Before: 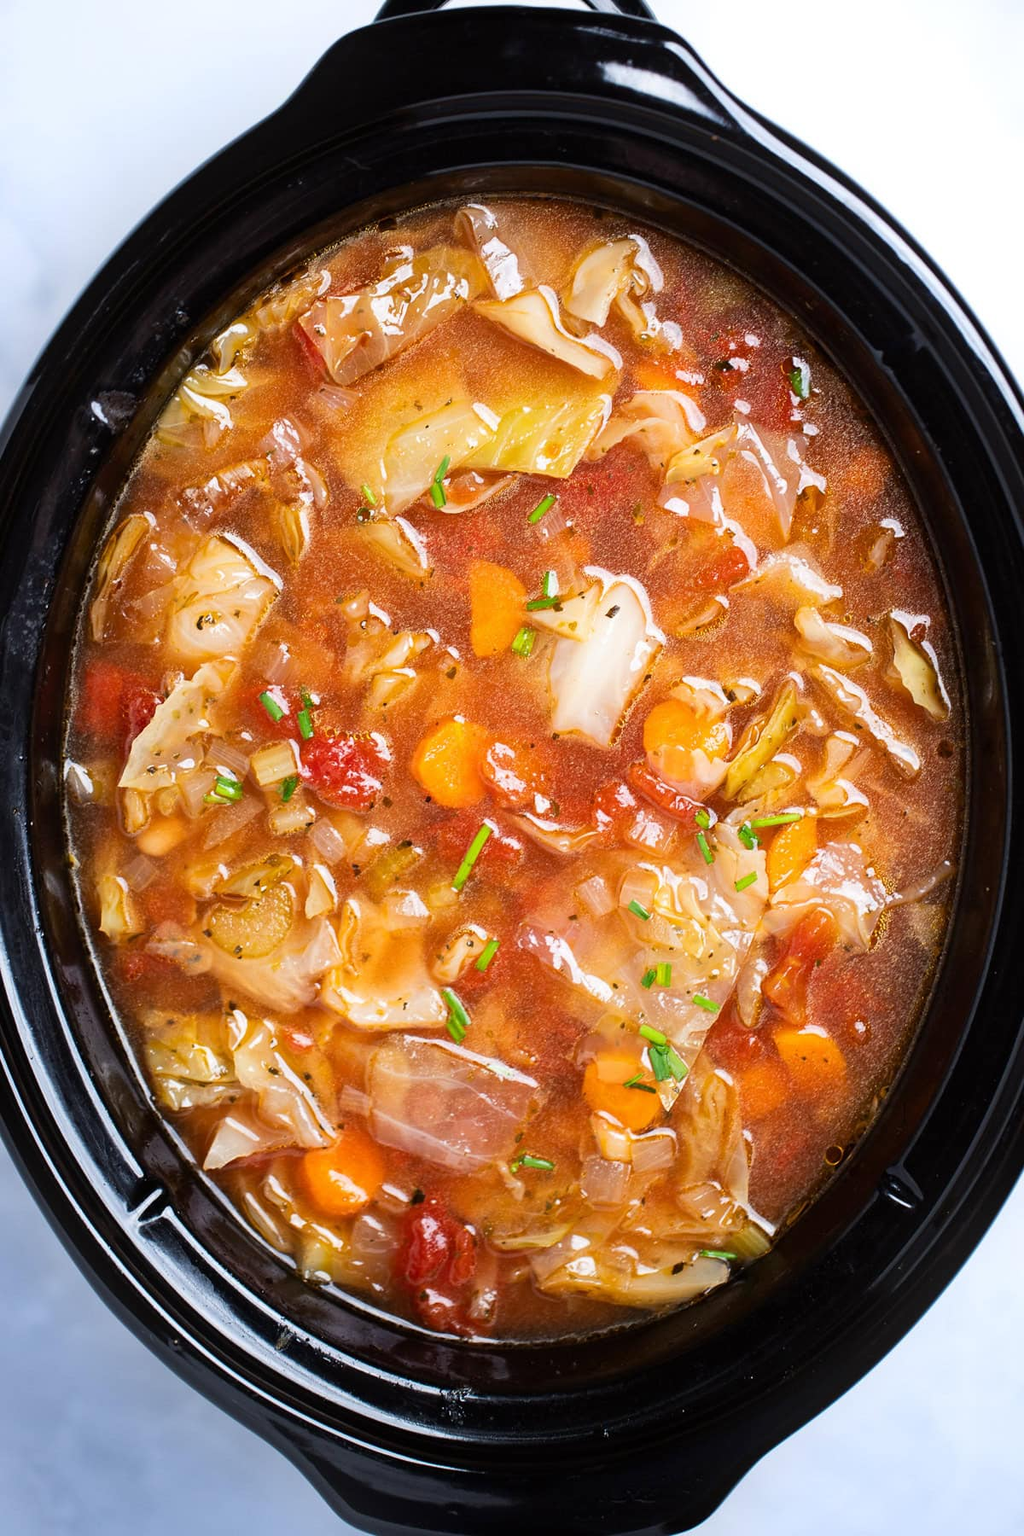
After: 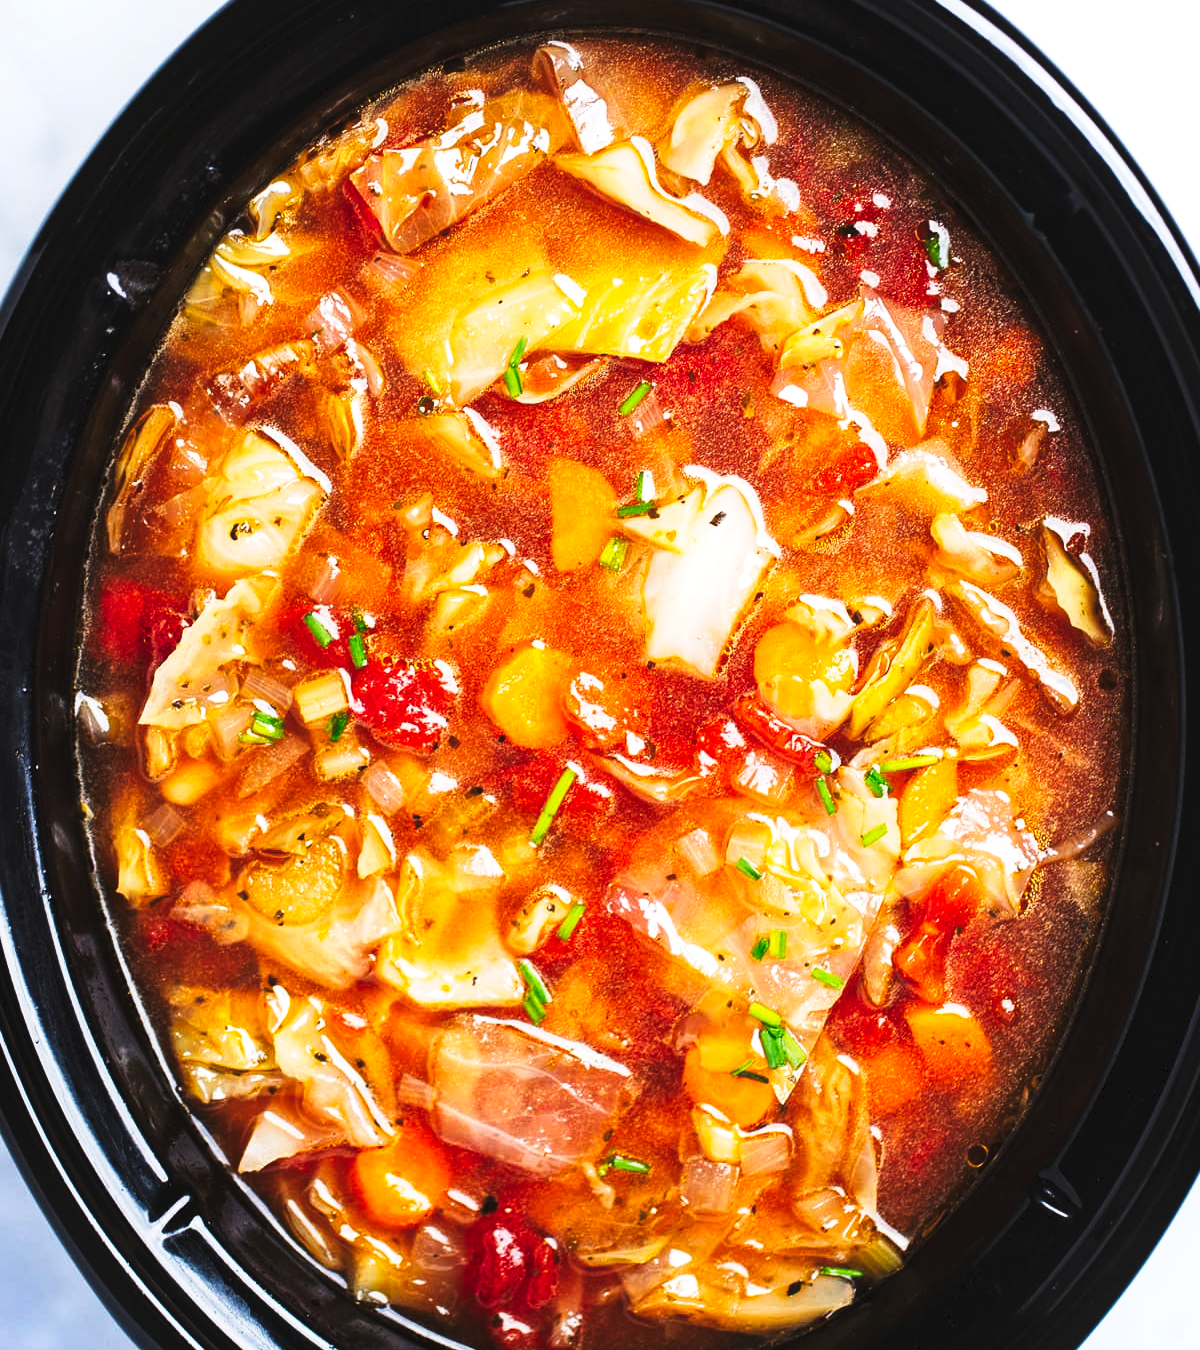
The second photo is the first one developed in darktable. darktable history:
crop: top 11.038%, bottom 13.962%
tone curve: curves: ch0 [(0, 0) (0.003, 0.06) (0.011, 0.059) (0.025, 0.065) (0.044, 0.076) (0.069, 0.088) (0.1, 0.102) (0.136, 0.116) (0.177, 0.137) (0.224, 0.169) (0.277, 0.214) (0.335, 0.271) (0.399, 0.356) (0.468, 0.459) (0.543, 0.579) (0.623, 0.705) (0.709, 0.823) (0.801, 0.918) (0.898, 0.963) (1, 1)], preserve colors none
local contrast: highlights 100%, shadows 100%, detail 120%, midtone range 0.2
